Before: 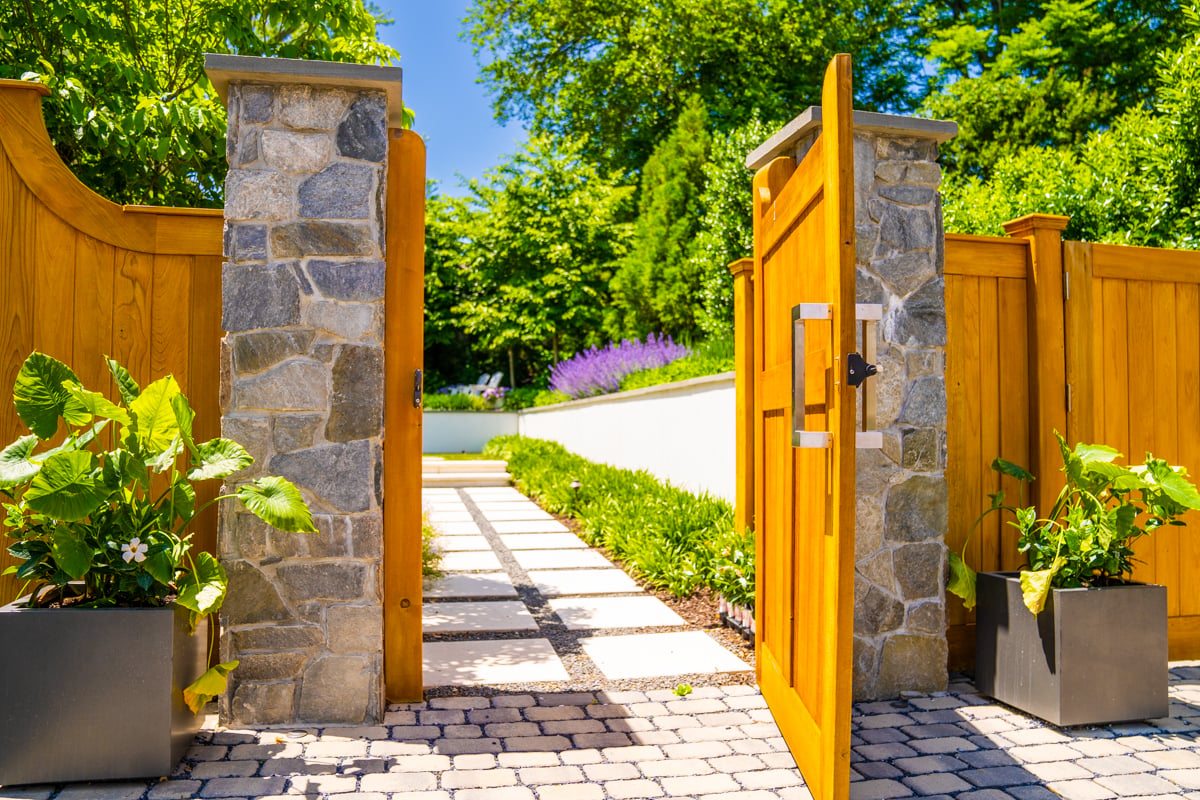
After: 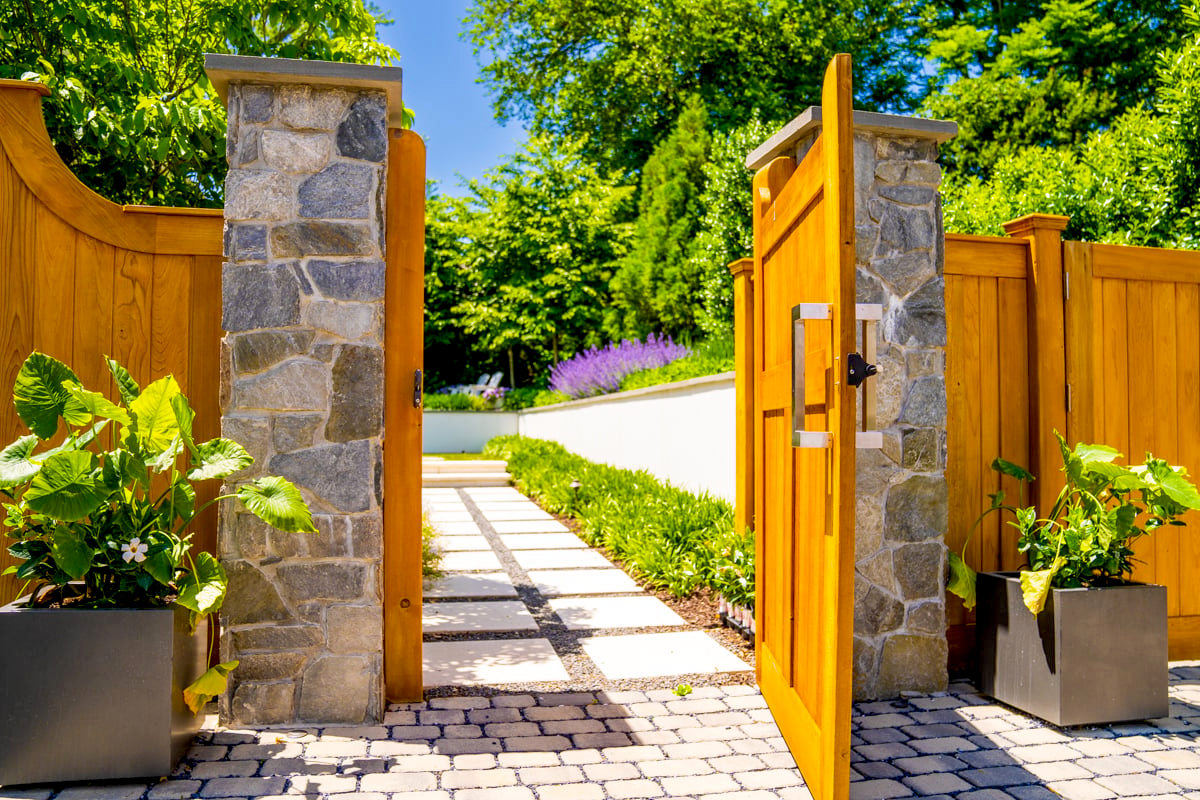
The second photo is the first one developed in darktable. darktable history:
exposure: black level correction 0.01, exposure 0.017 EV, compensate highlight preservation false
